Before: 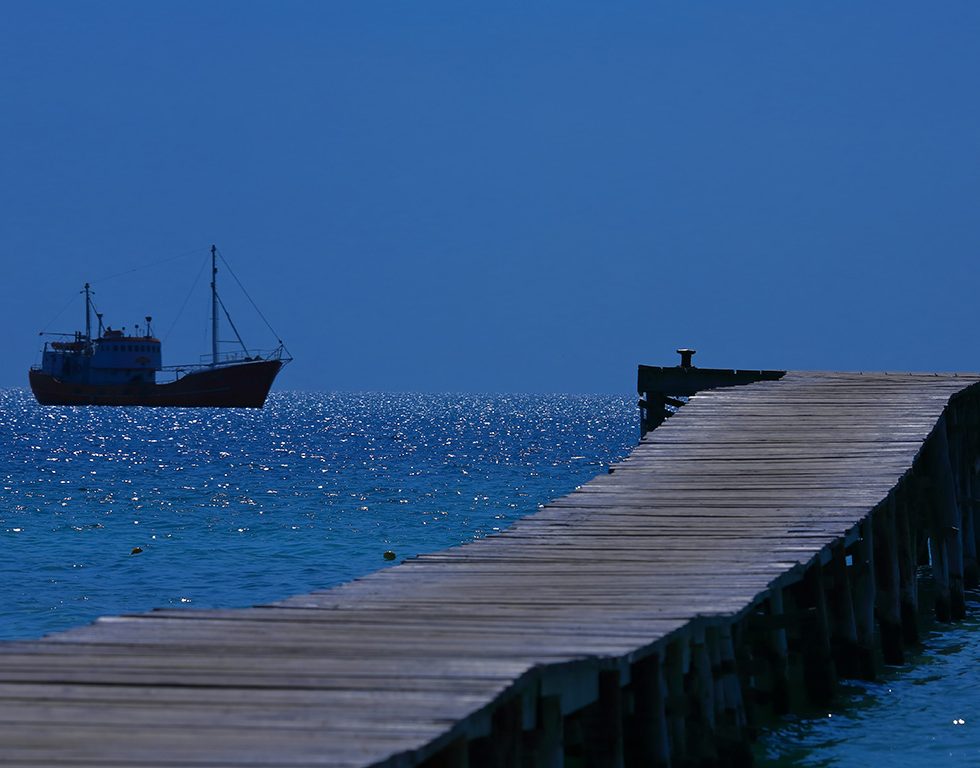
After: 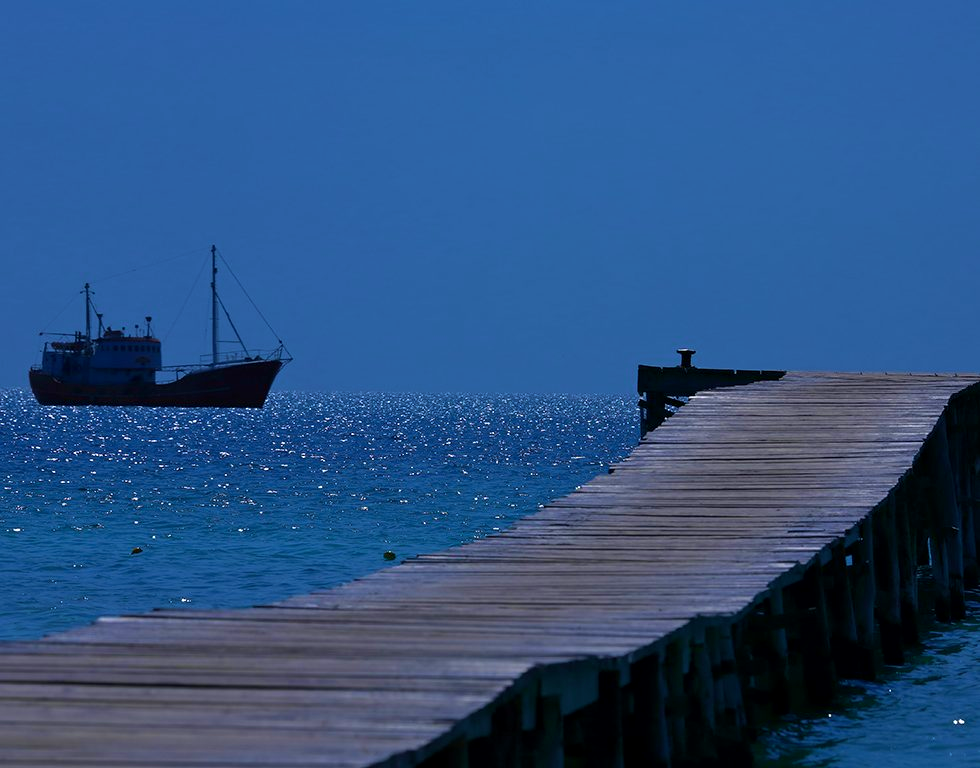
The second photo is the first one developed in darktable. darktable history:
velvia: strength 44.7%
exposure: black level correction 0.002, compensate highlight preservation false
